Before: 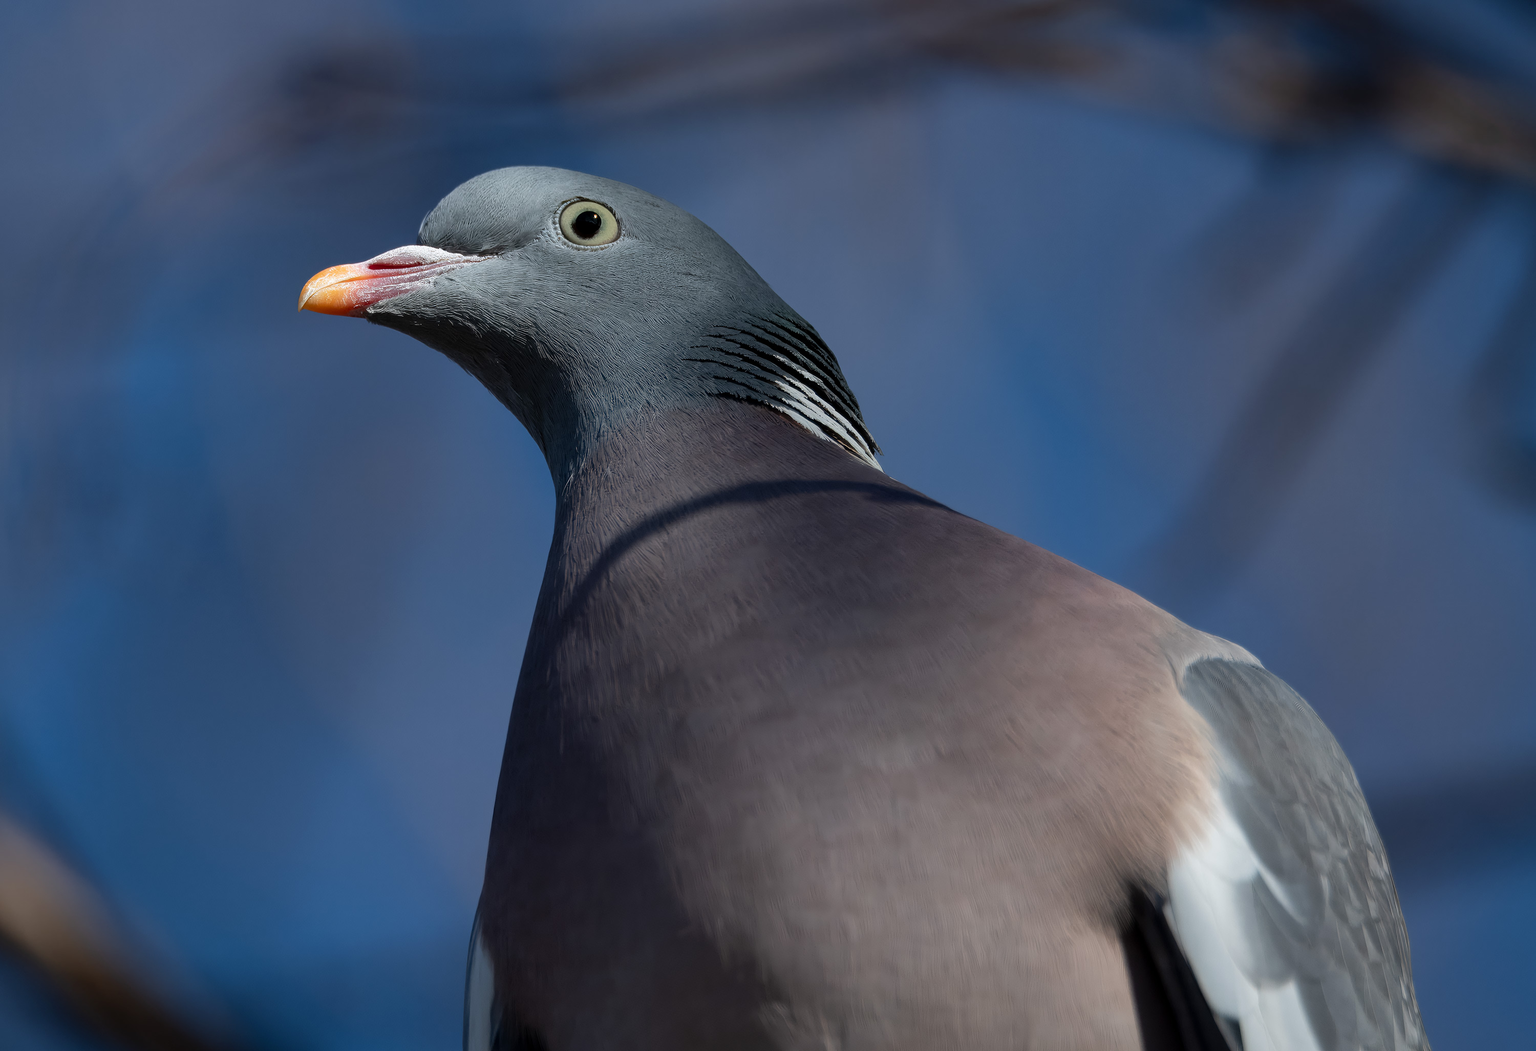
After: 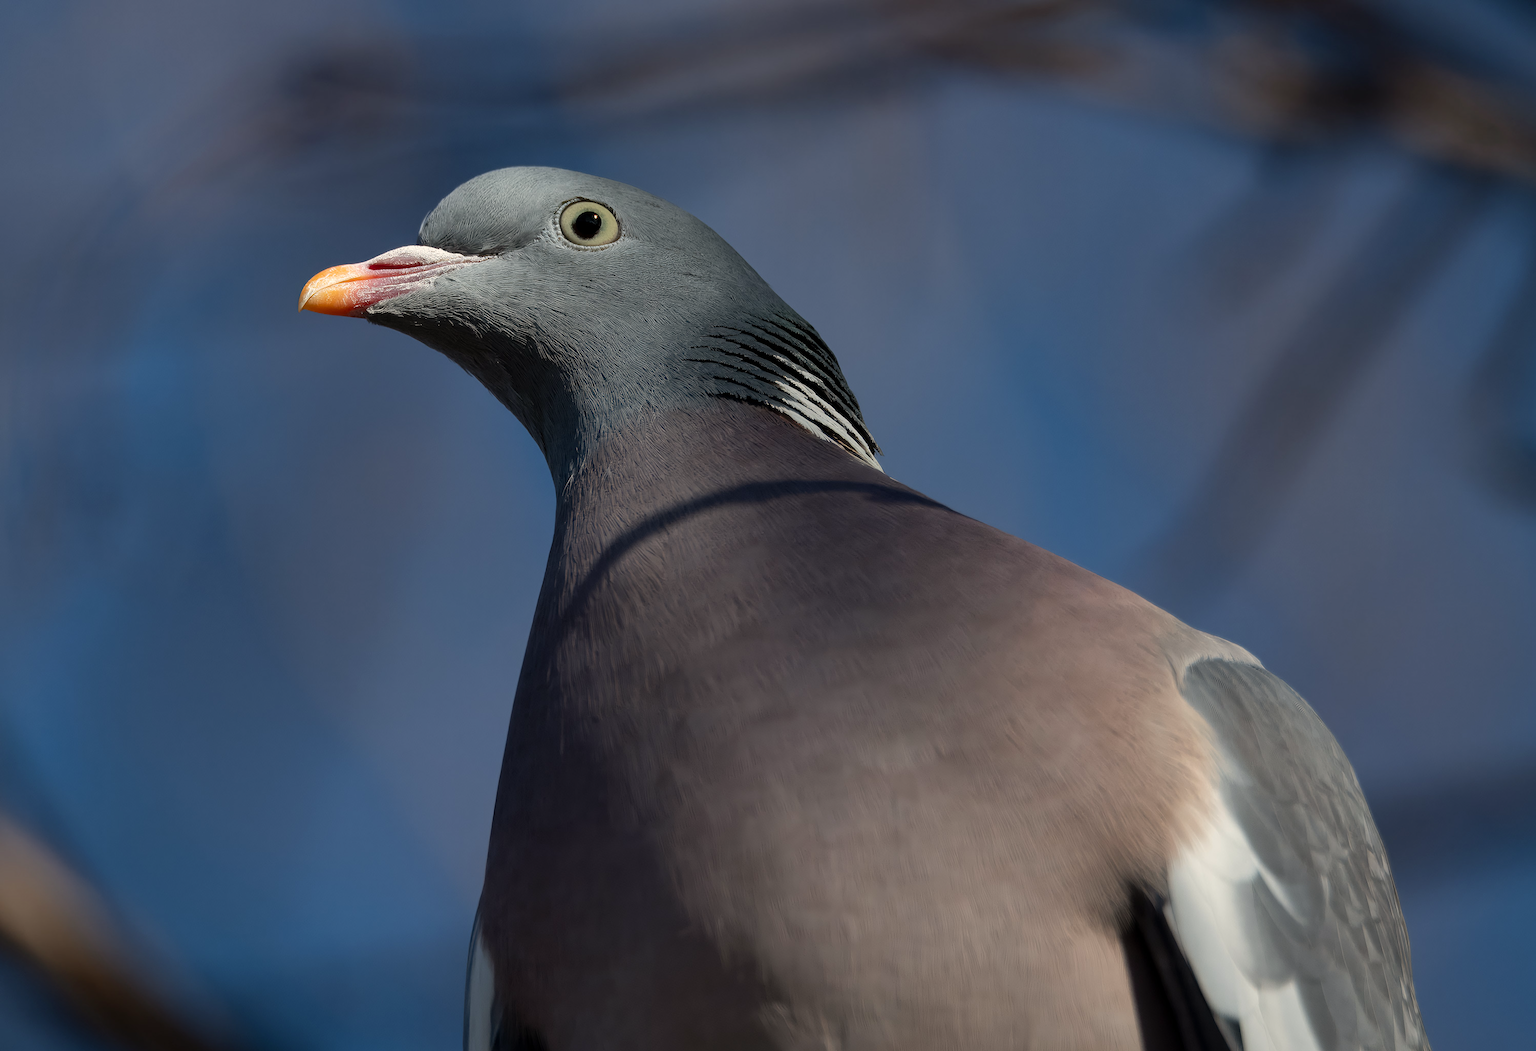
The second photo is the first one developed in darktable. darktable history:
tone equalizer: on, module defaults
color calibration: x 0.329, y 0.345, temperature 5633 K
